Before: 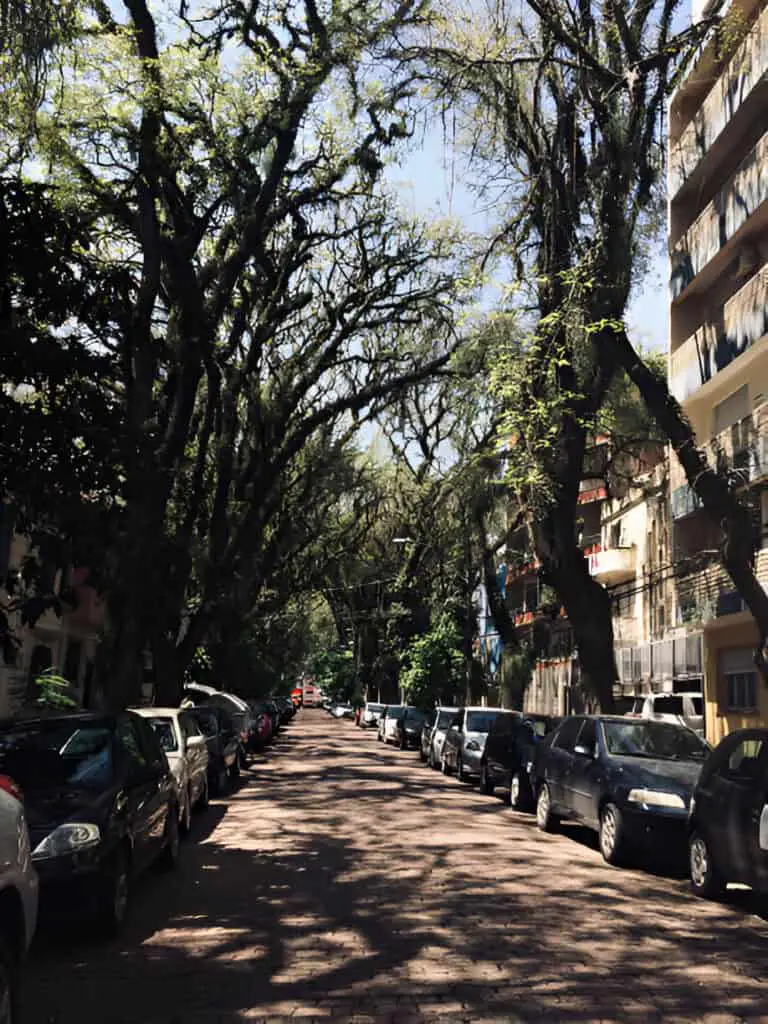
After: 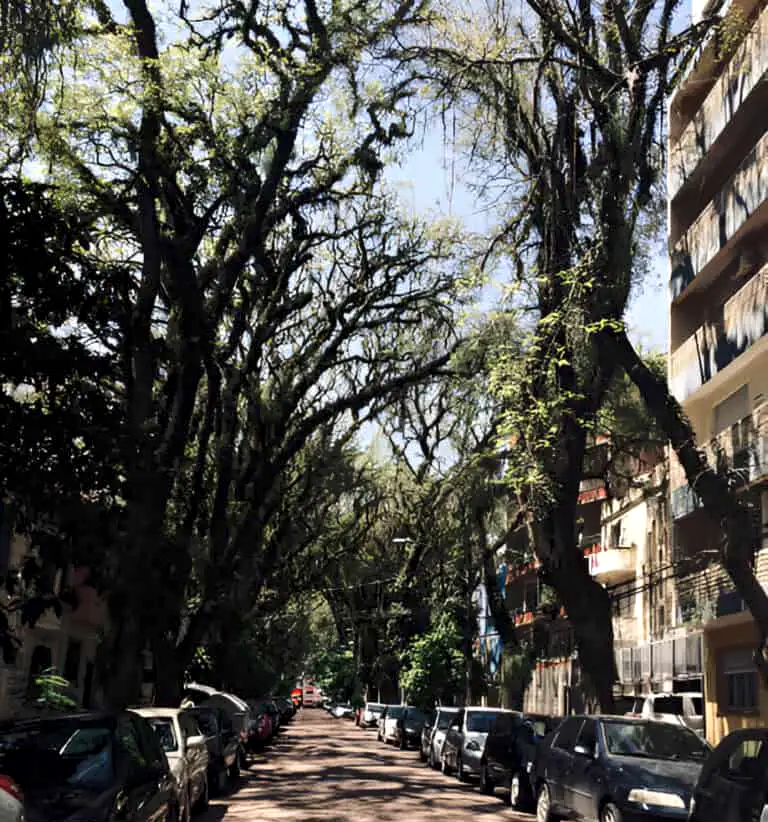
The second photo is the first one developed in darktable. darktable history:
exposure: compensate highlight preservation false
crop: bottom 19.652%
local contrast: highlights 106%, shadows 97%, detail 120%, midtone range 0.2
tone curve: curves: ch0 [(0, 0) (0.003, 0.004) (0.011, 0.005) (0.025, 0.014) (0.044, 0.037) (0.069, 0.059) (0.1, 0.096) (0.136, 0.116) (0.177, 0.133) (0.224, 0.177) (0.277, 0.255) (0.335, 0.319) (0.399, 0.385) (0.468, 0.457) (0.543, 0.545) (0.623, 0.621) (0.709, 0.705) (0.801, 0.801) (0.898, 0.901) (1, 1)], color space Lab, independent channels, preserve colors none
